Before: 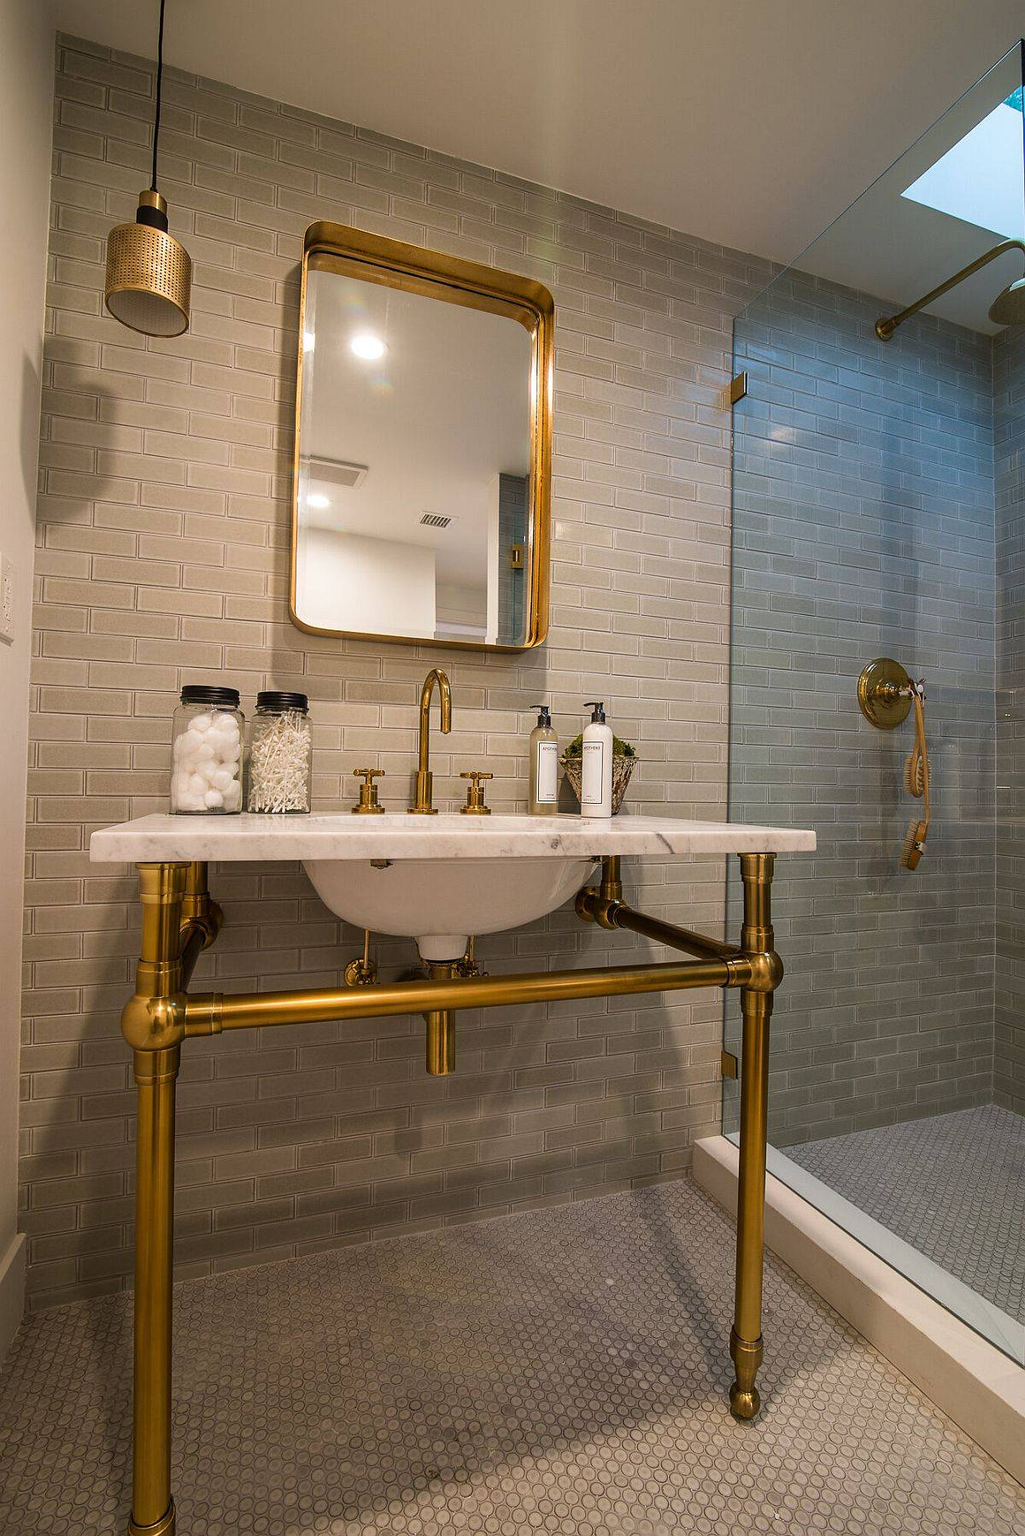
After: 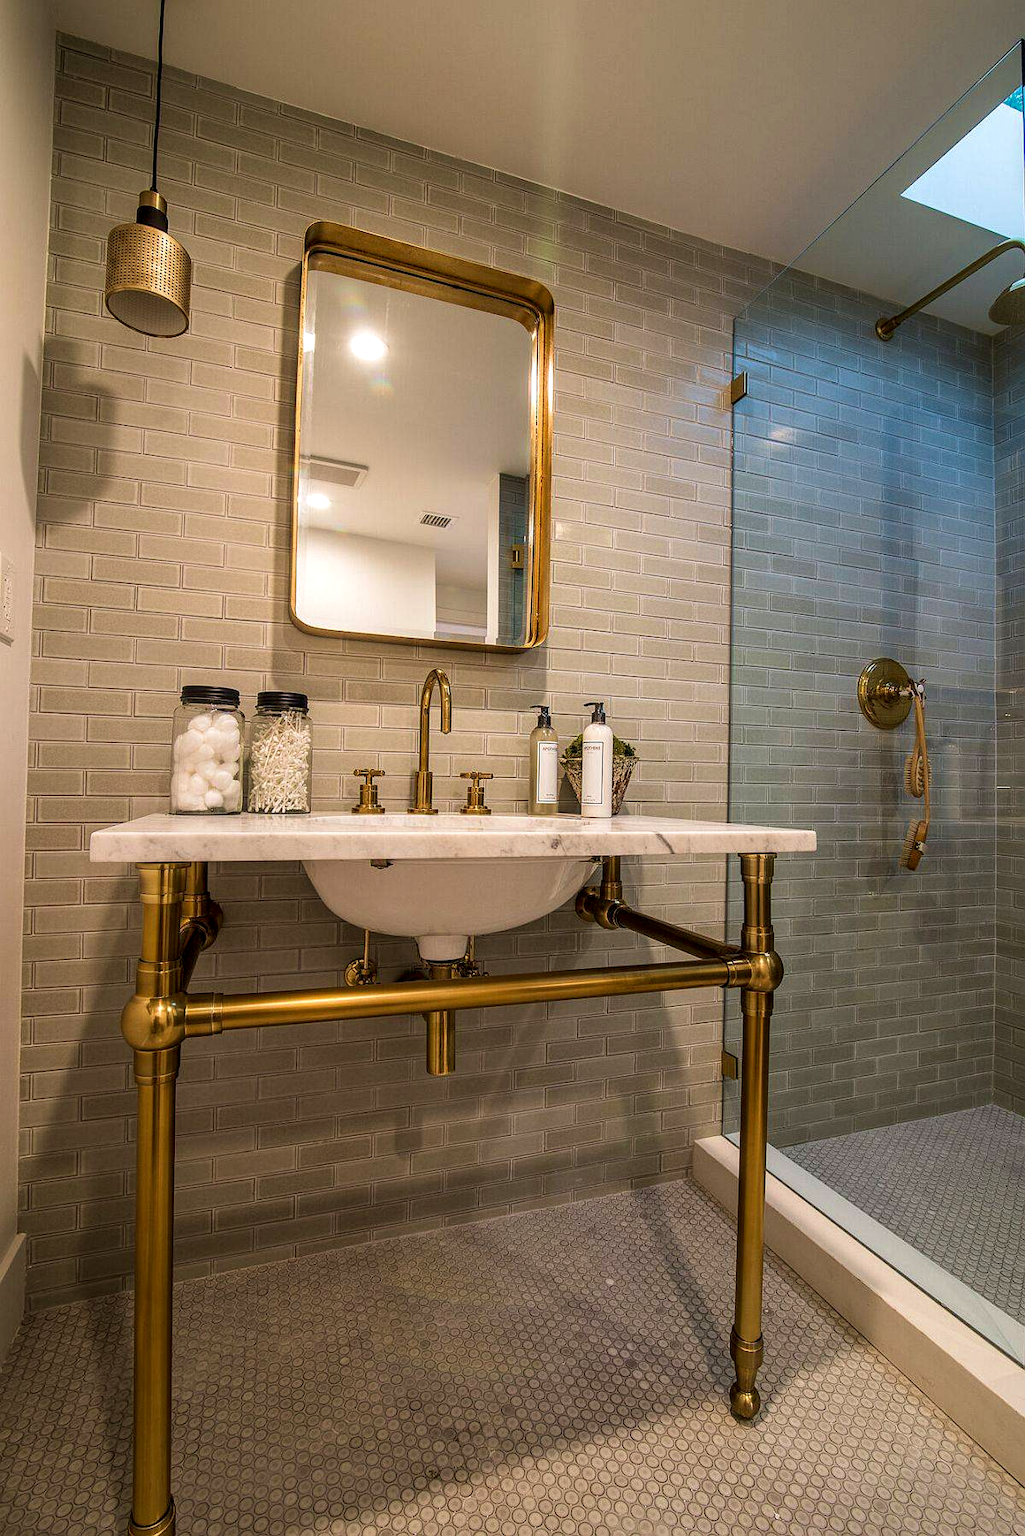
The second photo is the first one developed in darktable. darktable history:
local contrast: detail 130%
velvia: on, module defaults
